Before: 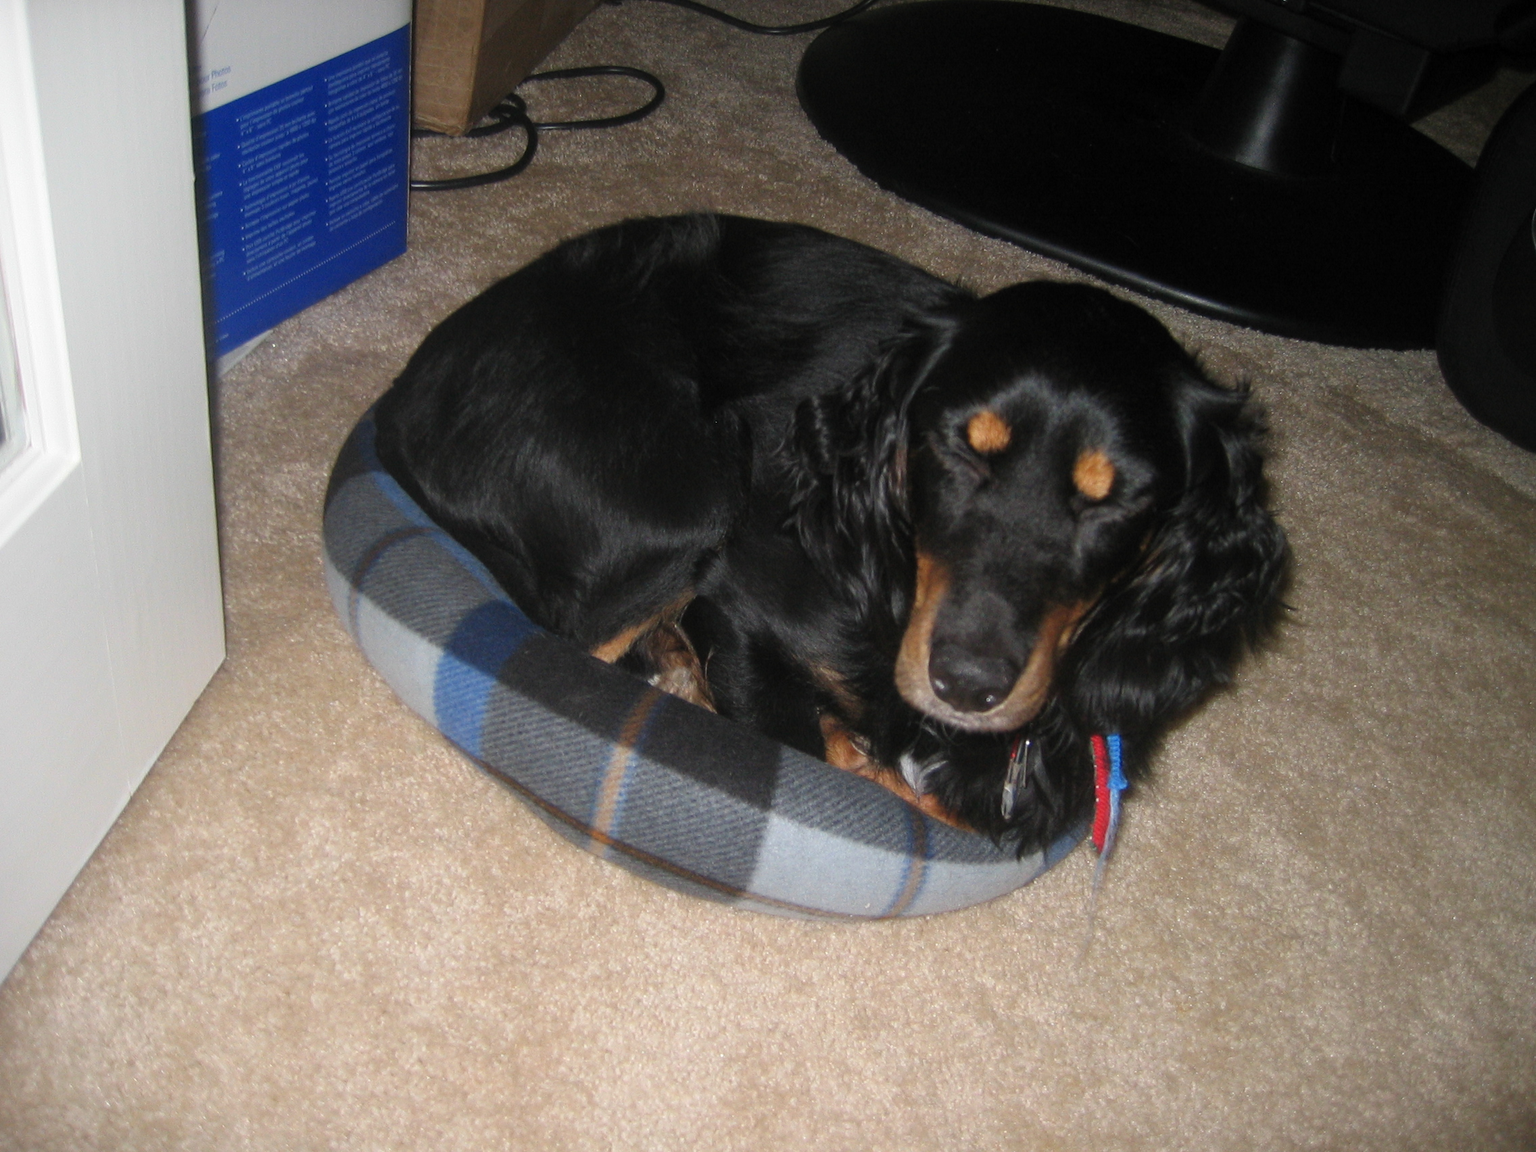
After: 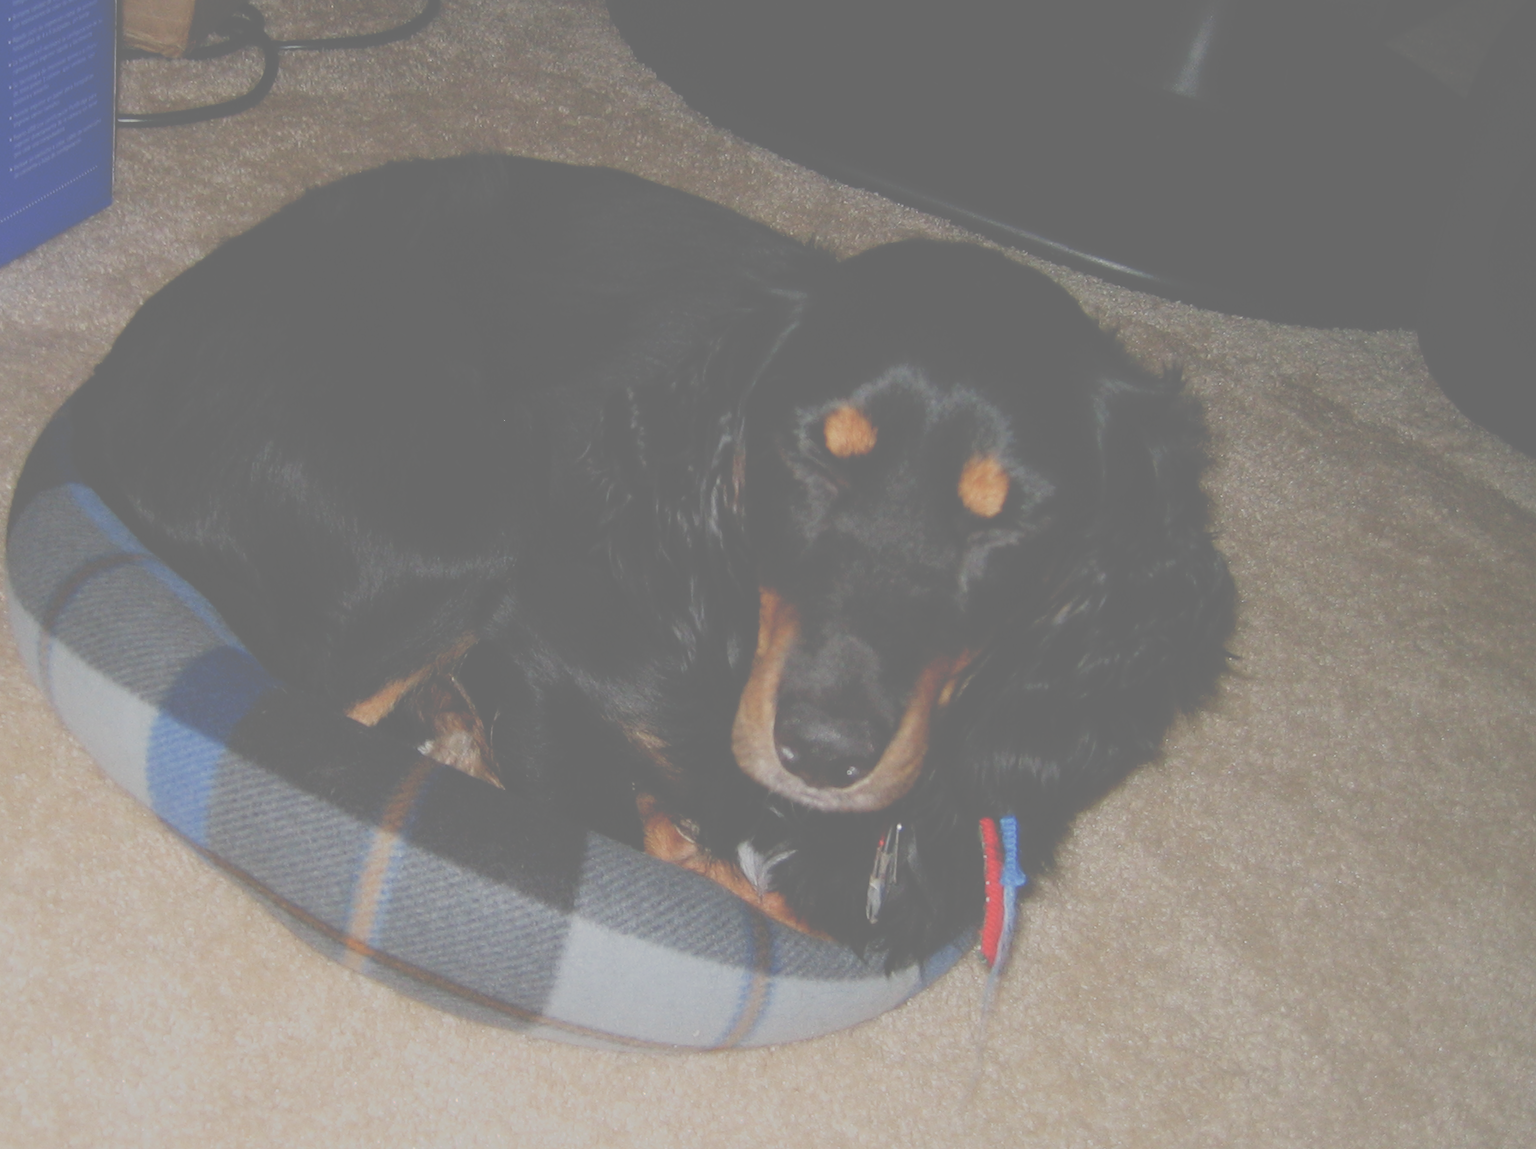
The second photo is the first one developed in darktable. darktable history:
tone curve: curves: ch0 [(0, 0) (0.003, 0.43) (0.011, 0.433) (0.025, 0.434) (0.044, 0.436) (0.069, 0.439) (0.1, 0.442) (0.136, 0.446) (0.177, 0.449) (0.224, 0.454) (0.277, 0.462) (0.335, 0.488) (0.399, 0.524) (0.468, 0.566) (0.543, 0.615) (0.623, 0.666) (0.709, 0.718) (0.801, 0.761) (0.898, 0.801) (1, 1)], preserve colors none
contrast brightness saturation: contrast -0.1, brightness 0.05, saturation 0.08
crop and rotate: left 20.74%, top 7.912%, right 0.375%, bottom 13.378%
